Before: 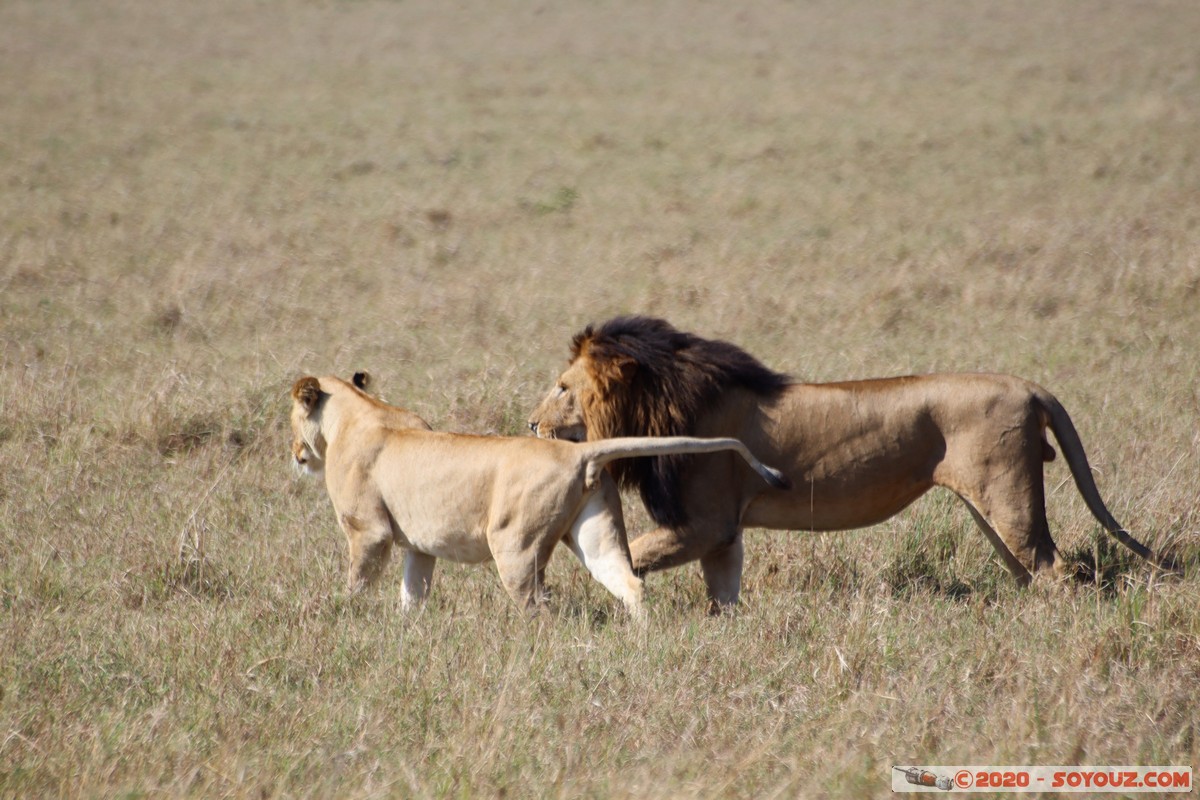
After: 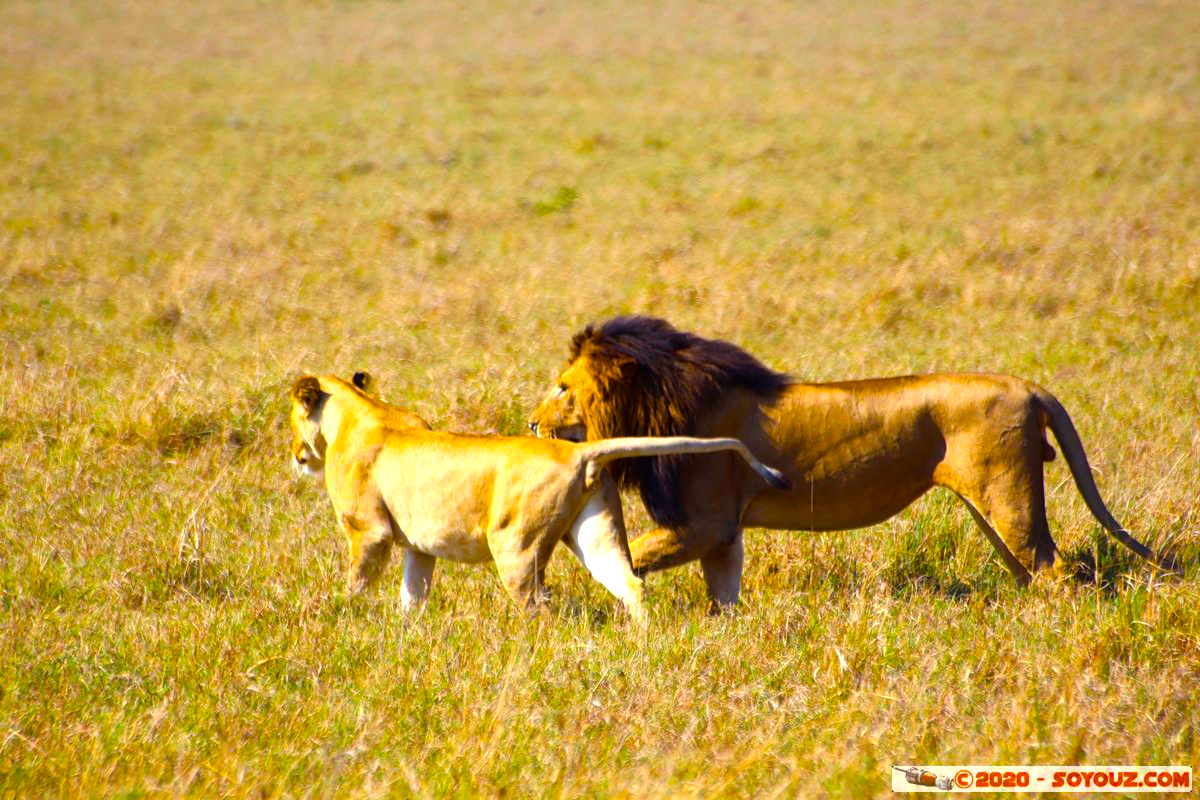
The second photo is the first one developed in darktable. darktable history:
color balance rgb: linear chroma grading › global chroma 20%, perceptual saturation grading › global saturation 65%, perceptual saturation grading › highlights 50%, perceptual saturation grading › shadows 30%, perceptual brilliance grading › global brilliance 12%, perceptual brilliance grading › highlights 15%, global vibrance 20%
color zones: curves: ch0 [(0.25, 0.5) (0.423, 0.5) (0.443, 0.5) (0.521, 0.756) (0.568, 0.5) (0.576, 0.5) (0.75, 0.5)]; ch1 [(0.25, 0.5) (0.423, 0.5) (0.443, 0.5) (0.539, 0.873) (0.624, 0.565) (0.631, 0.5) (0.75, 0.5)]
exposure: exposure -0.177 EV, compensate highlight preservation false
